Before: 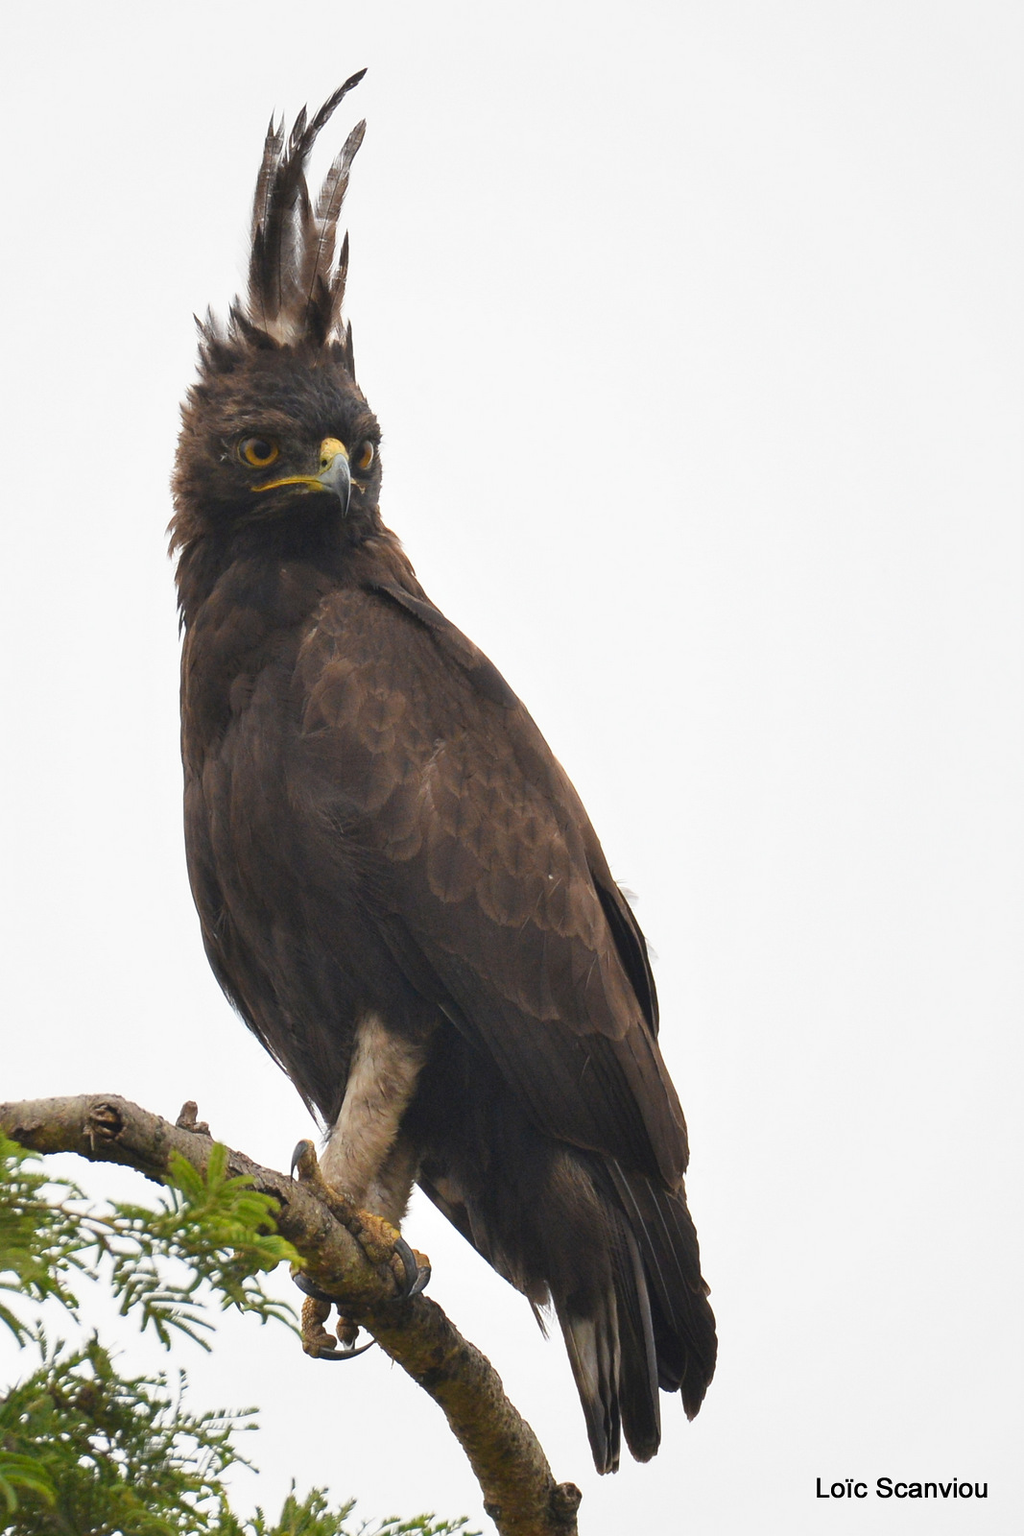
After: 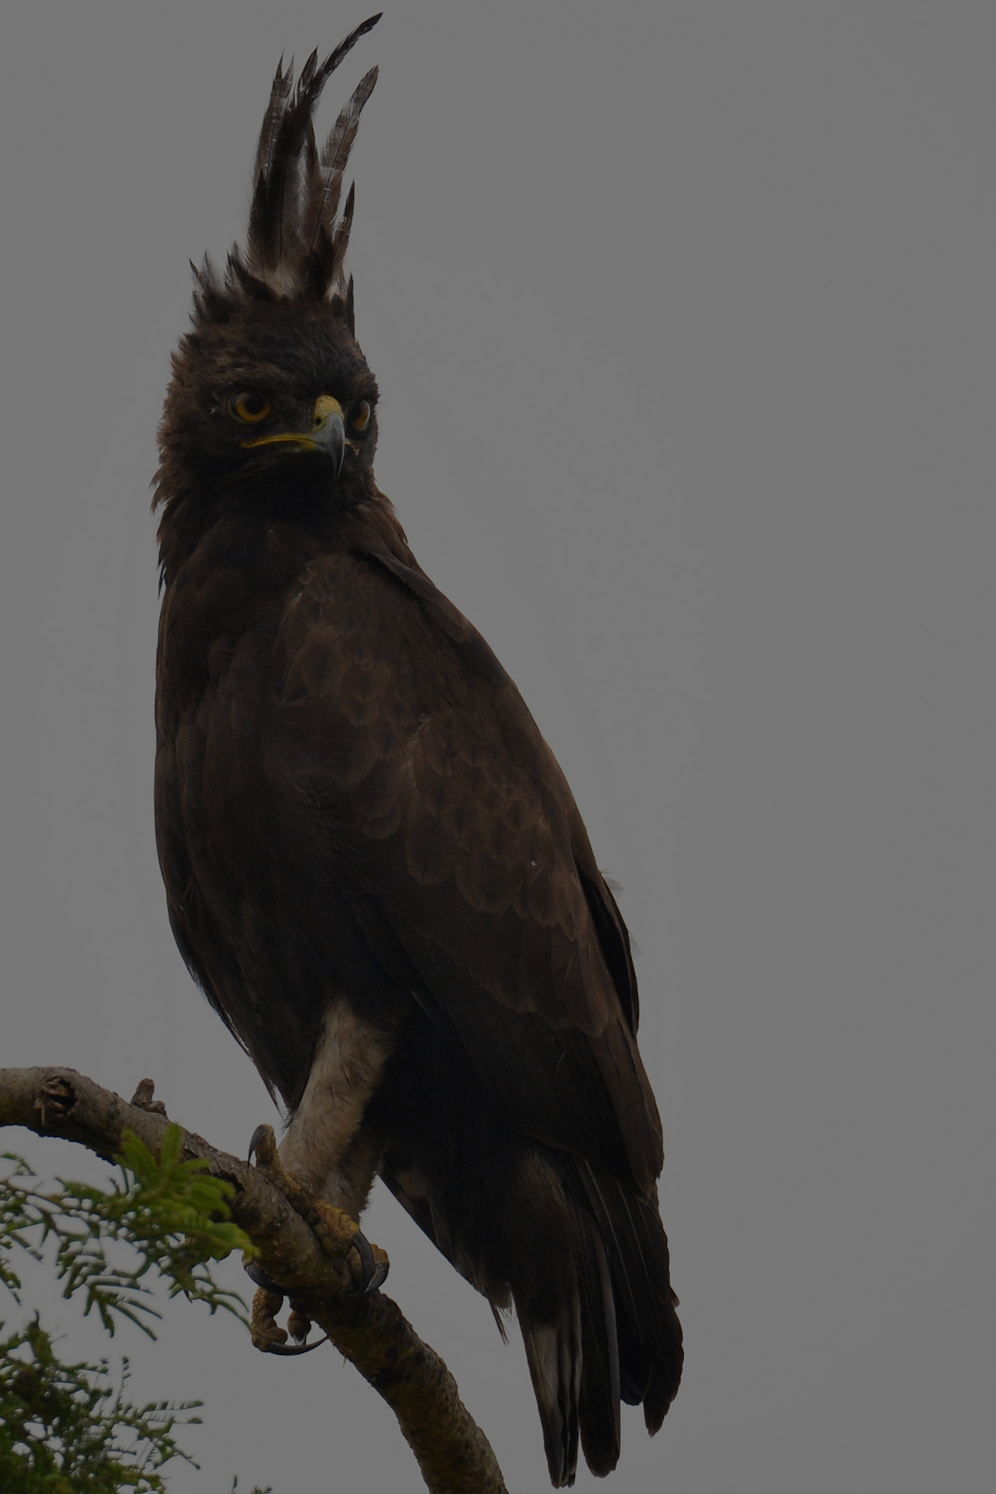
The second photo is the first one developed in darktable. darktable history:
crop and rotate: angle -2.74°
exposure: compensate exposure bias true, compensate highlight preservation false
